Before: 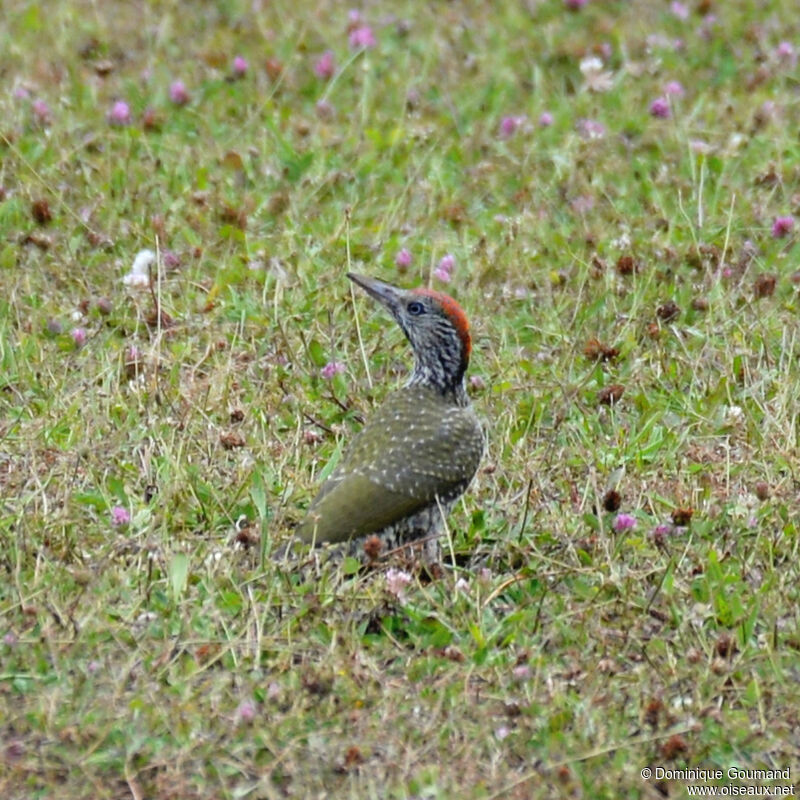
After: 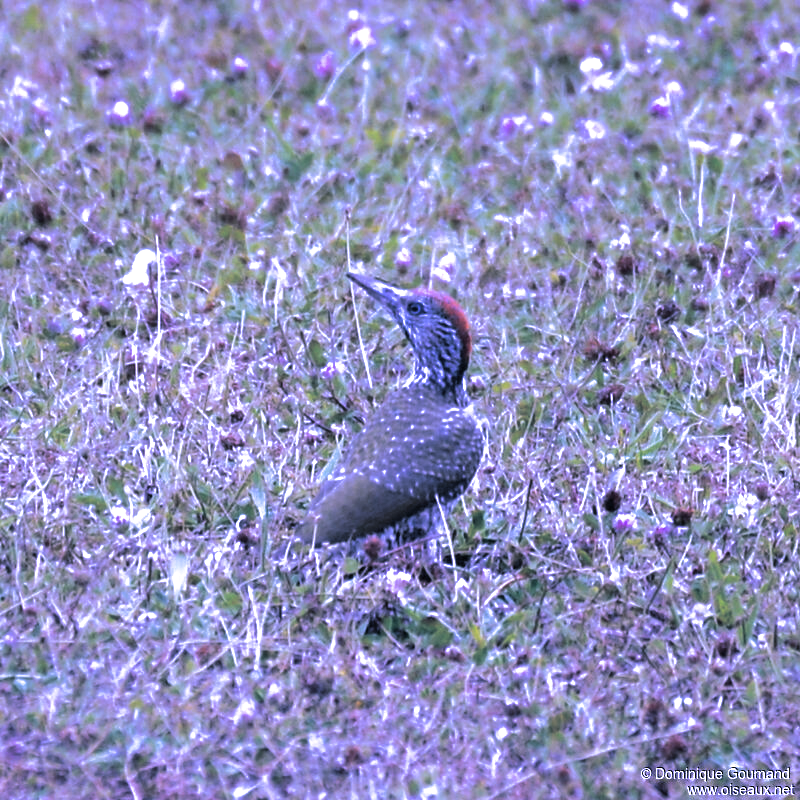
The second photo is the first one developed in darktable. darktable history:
white balance: red 0.98, blue 1.61
color correction: highlights a* 15.03, highlights b* -25.07
split-toning: shadows › hue 230.4°
